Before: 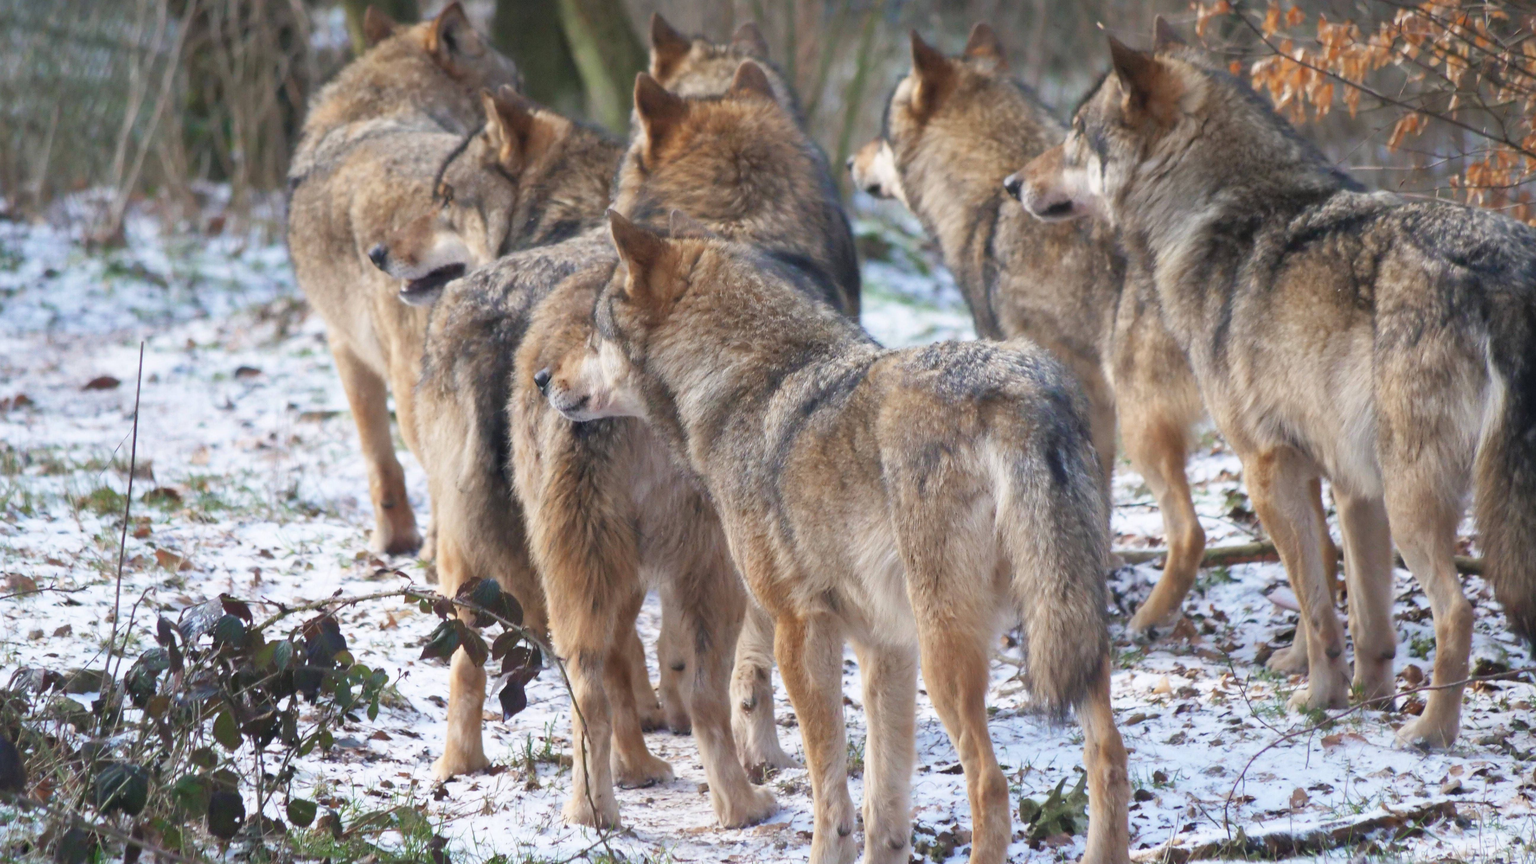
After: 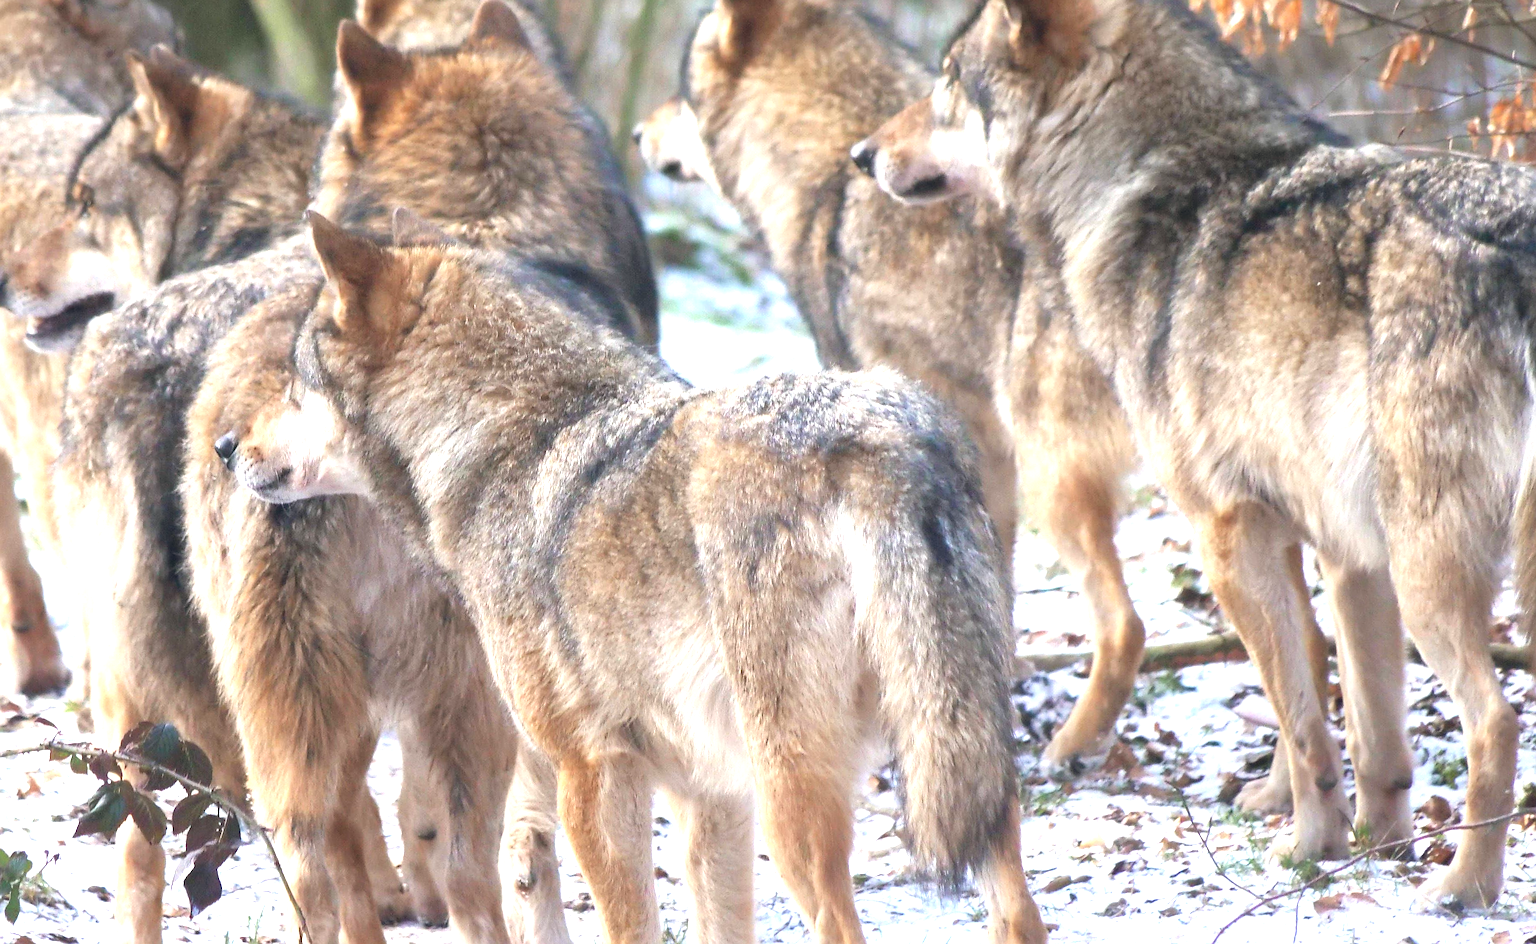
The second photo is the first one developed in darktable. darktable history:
exposure: black level correction 0, exposure 1 EV, compensate exposure bias true, compensate highlight preservation false
crop: left 23.095%, top 5.827%, bottom 11.854%
color balance rgb: shadows lift › chroma 3.88%, shadows lift › hue 88.52°, power › hue 214.65°, global offset › chroma 0.1%, global offset › hue 252.4°, contrast 4.45%
sharpen: on, module defaults
rotate and perspective: rotation -2.12°, lens shift (vertical) 0.009, lens shift (horizontal) -0.008, automatic cropping original format, crop left 0.036, crop right 0.964, crop top 0.05, crop bottom 0.959
